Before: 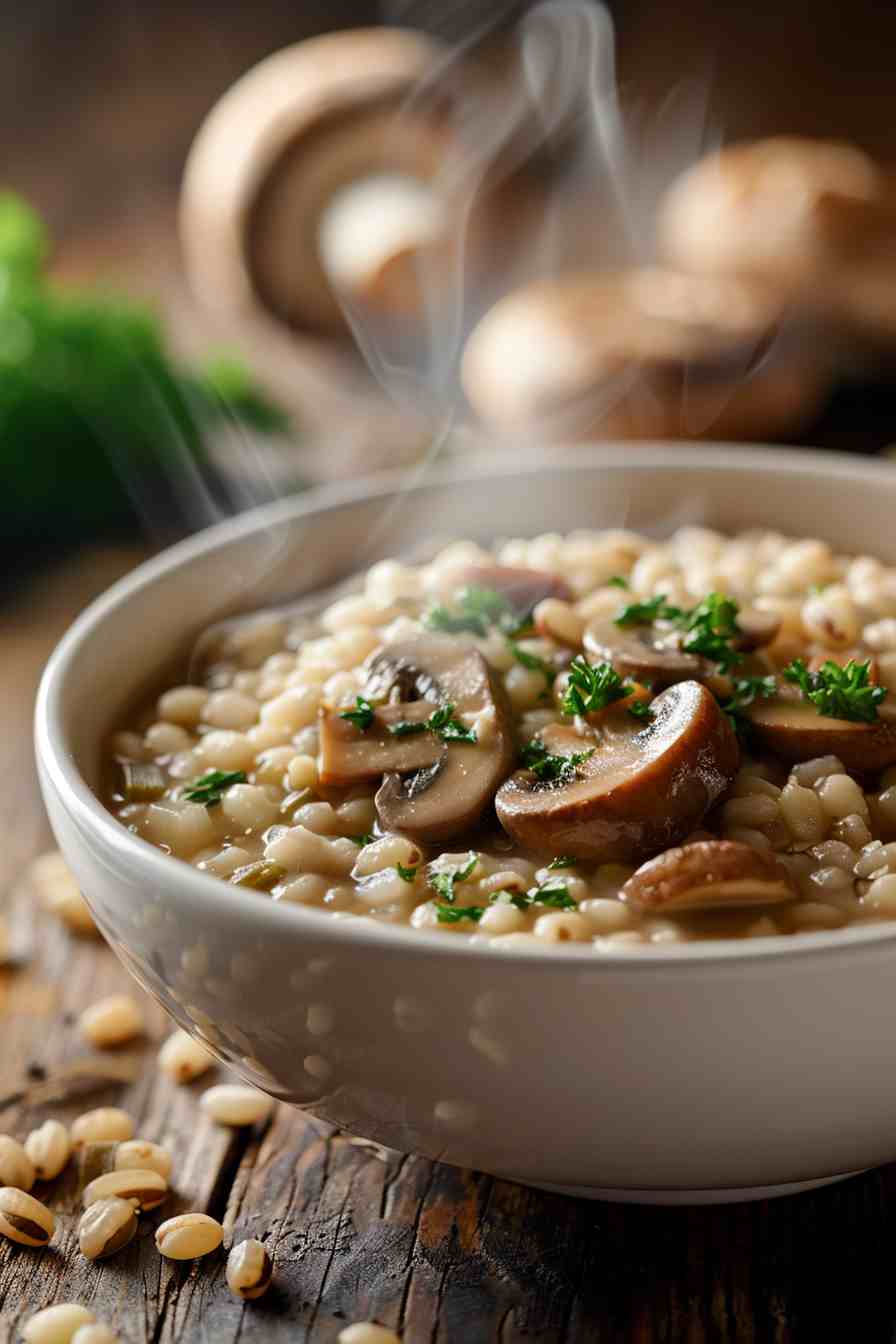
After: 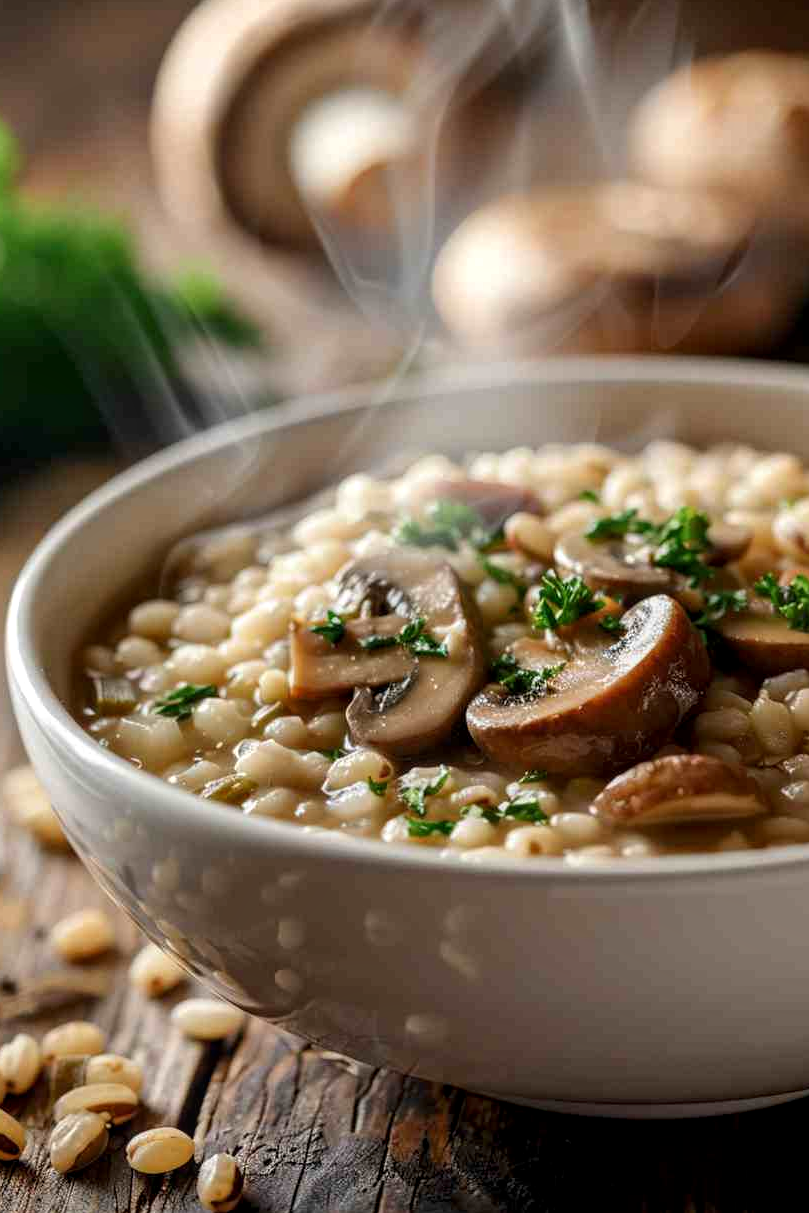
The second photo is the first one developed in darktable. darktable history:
local contrast: on, module defaults
crop: left 3.305%, top 6.436%, right 6.389%, bottom 3.258%
